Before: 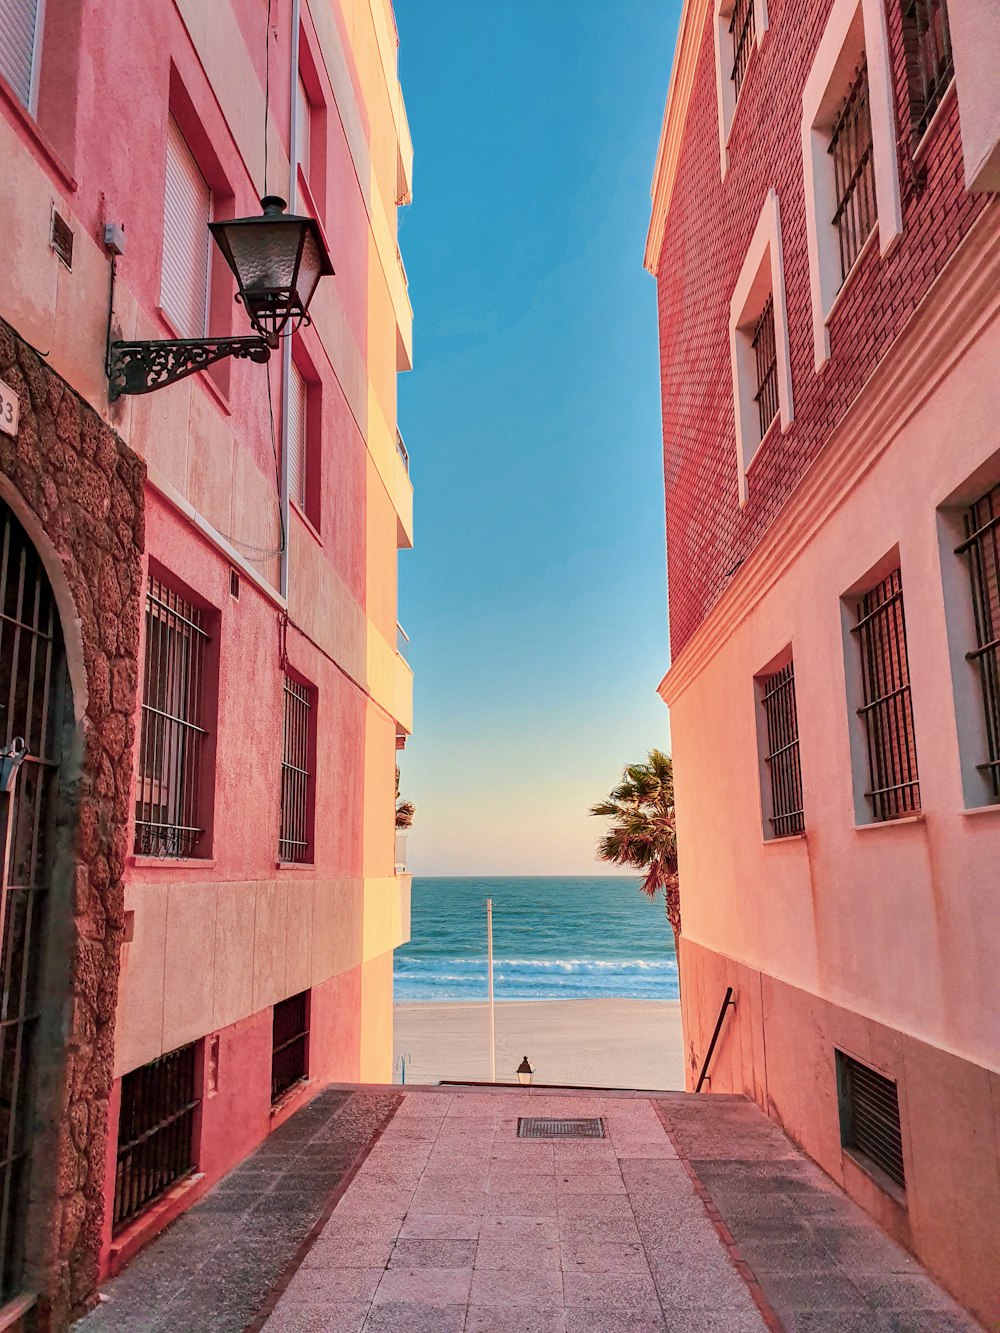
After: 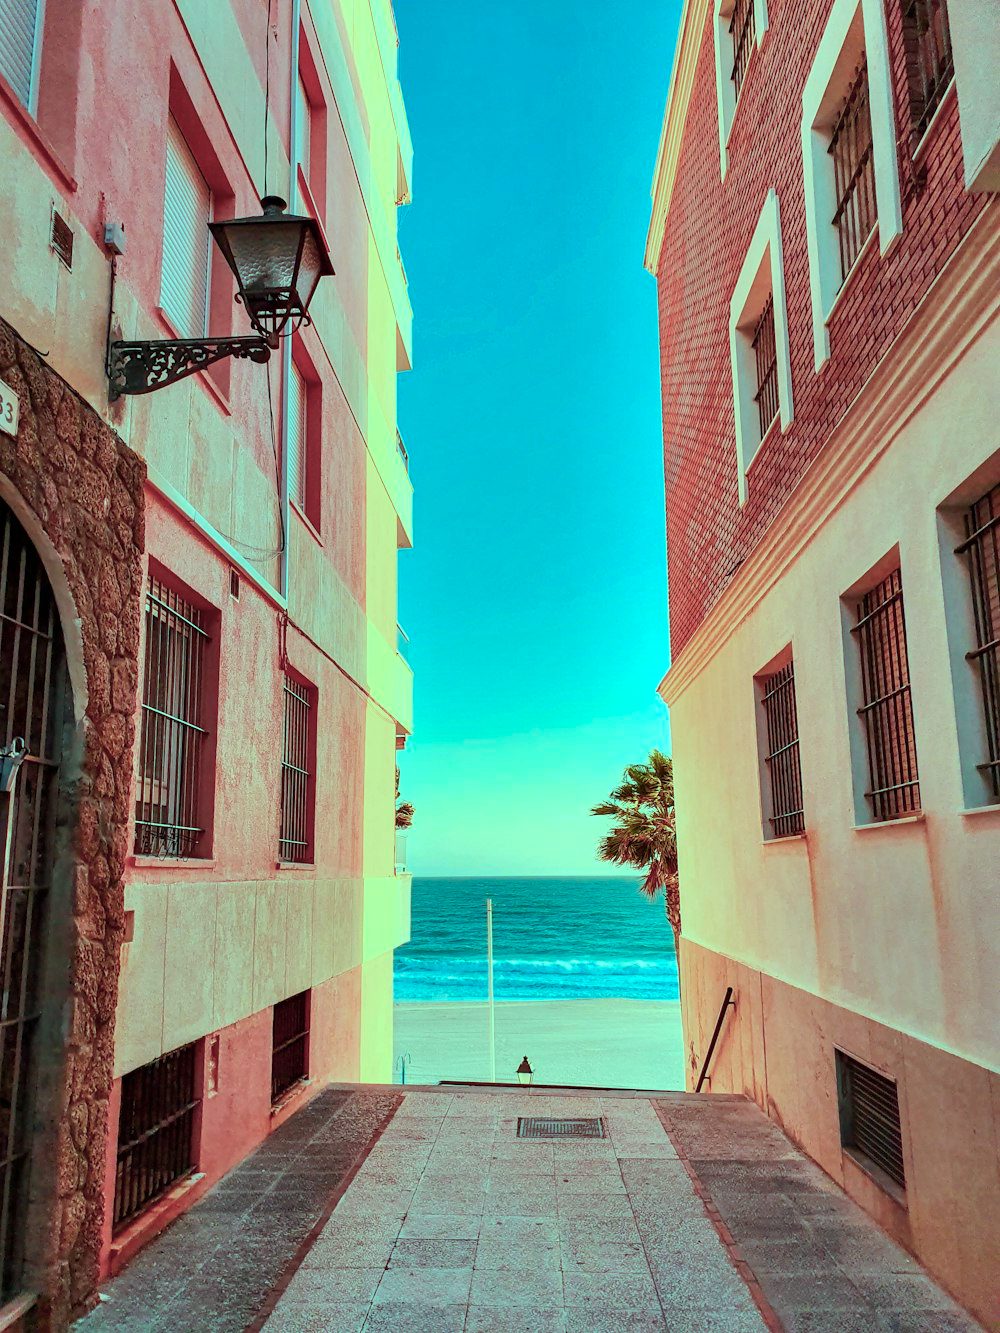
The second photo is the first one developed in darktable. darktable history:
color balance rgb: highlights gain › luminance 19.972%, highlights gain › chroma 13.055%, highlights gain › hue 172.53°, perceptual saturation grading › global saturation -1.321%
